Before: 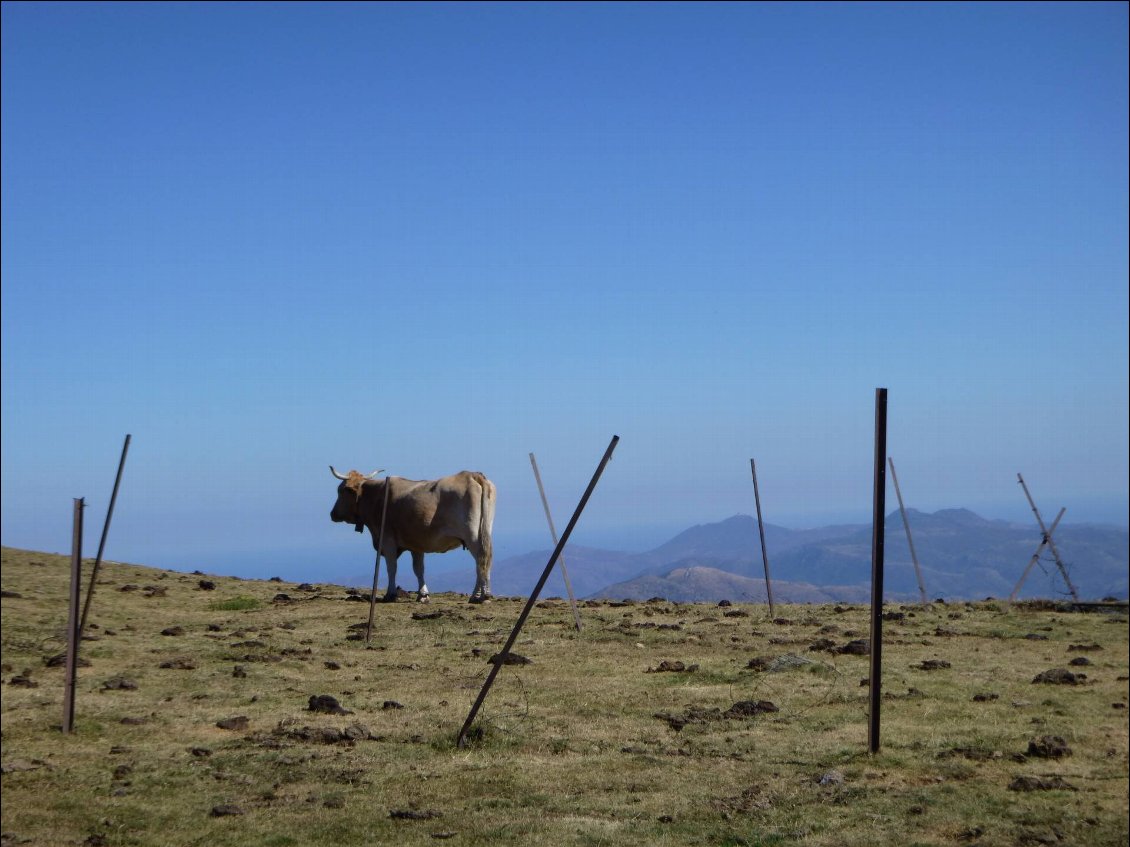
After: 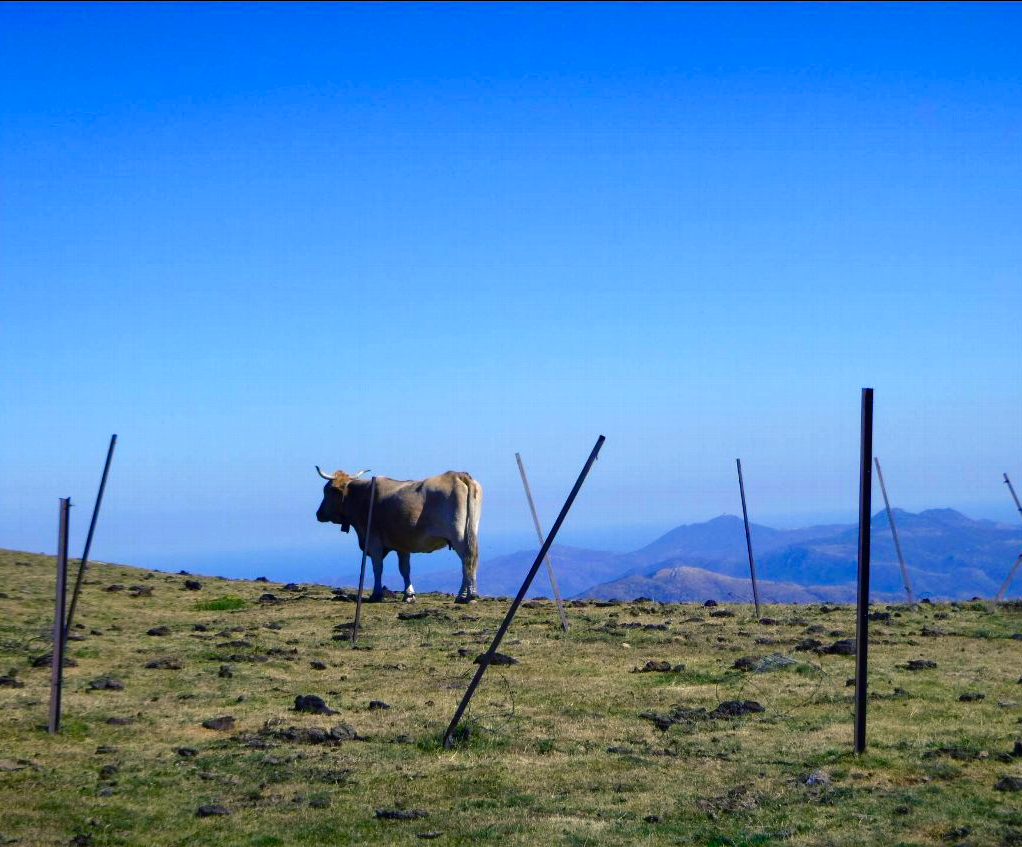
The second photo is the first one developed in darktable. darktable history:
color balance rgb: shadows lift › luminance -40.733%, shadows lift › chroma 13.897%, shadows lift › hue 261.32°, highlights gain › luminance 9.637%, linear chroma grading › global chroma 15.399%, perceptual saturation grading › global saturation 20%, perceptual saturation grading › highlights -49.69%, perceptual saturation grading › shadows 25.831%, perceptual brilliance grading › global brilliance 11.852%, global vibrance 23.629%
crop and rotate: left 1.309%, right 8.248%
